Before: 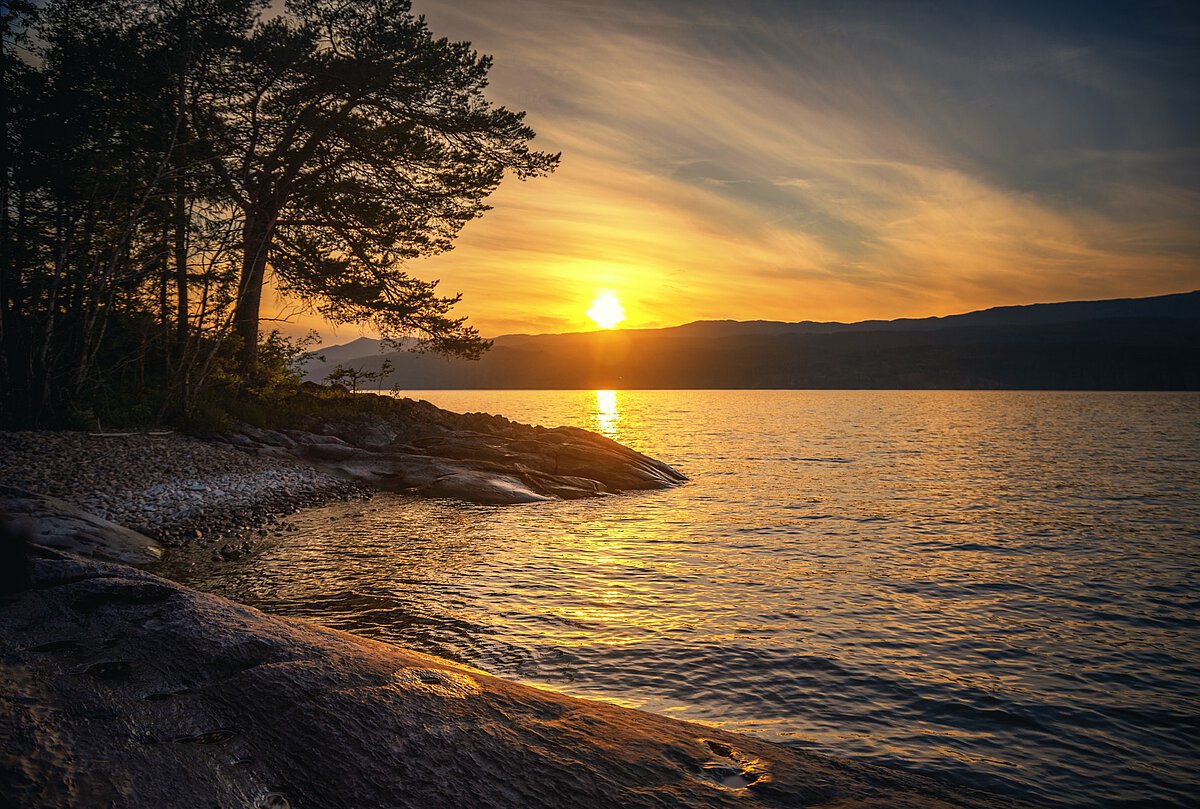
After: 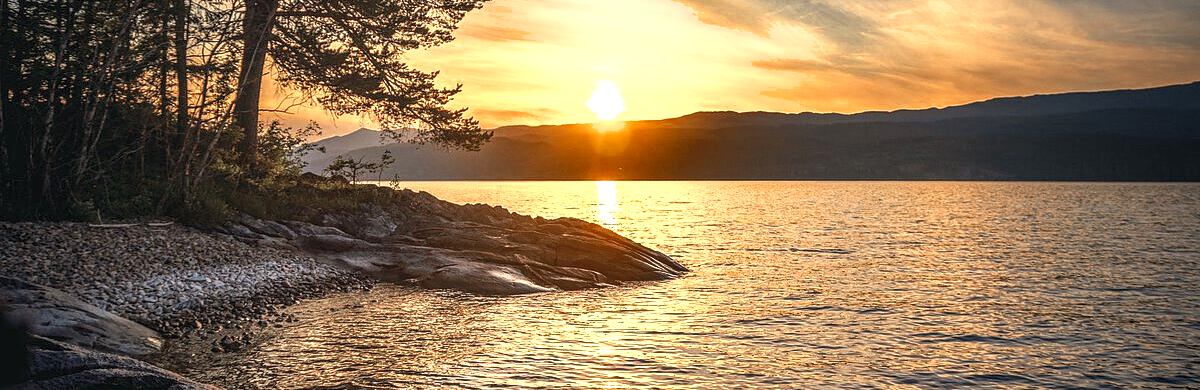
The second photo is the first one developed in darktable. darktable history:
contrast brightness saturation: saturation -0.057
color zones: curves: ch0 [(0, 0.5) (0.125, 0.4) (0.25, 0.5) (0.375, 0.4) (0.5, 0.4) (0.625, 0.35) (0.75, 0.35) (0.875, 0.5)]; ch1 [(0, 0.35) (0.125, 0.45) (0.25, 0.35) (0.375, 0.35) (0.5, 0.35) (0.625, 0.35) (0.75, 0.45) (0.875, 0.35)]; ch2 [(0, 0.6) (0.125, 0.5) (0.25, 0.5) (0.375, 0.6) (0.5, 0.6) (0.625, 0.5) (0.75, 0.5) (0.875, 0.5)]
exposure: exposure 1.094 EV, compensate highlight preservation false
crop and rotate: top 25.997%, bottom 25.774%
shadows and highlights: shadows 13.61, white point adjustment 1.29, soften with gaussian
local contrast: on, module defaults
